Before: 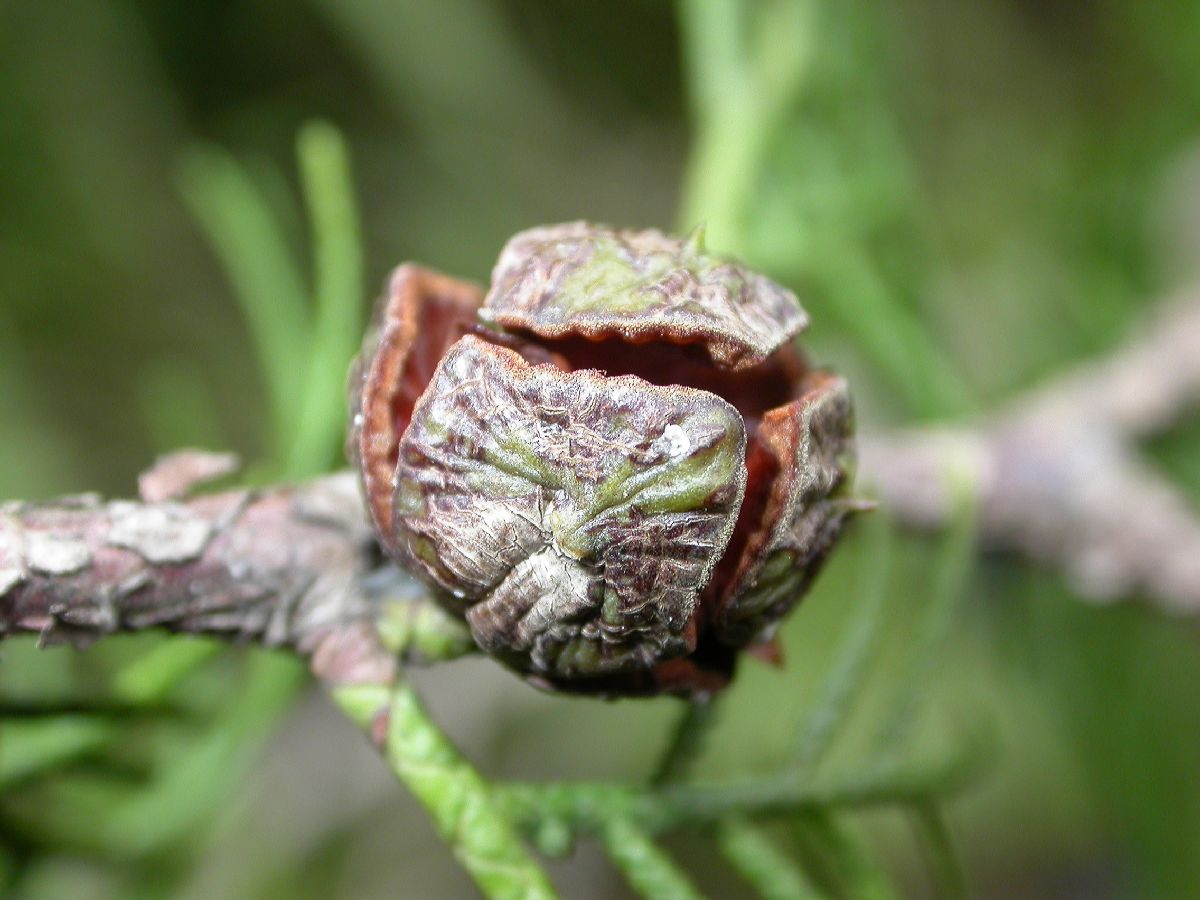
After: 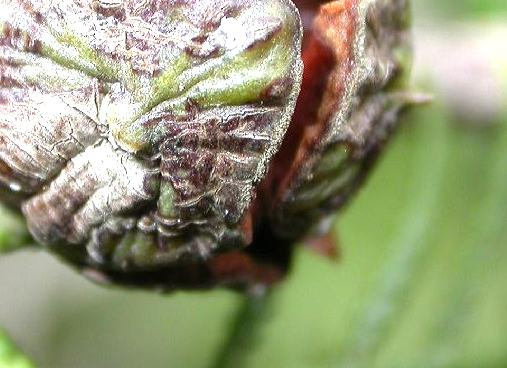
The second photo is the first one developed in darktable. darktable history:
exposure: black level correction 0, exposure 0.692 EV, compensate exposure bias true, compensate highlight preservation false
crop: left 37.063%, top 45.234%, right 20.648%, bottom 13.824%
